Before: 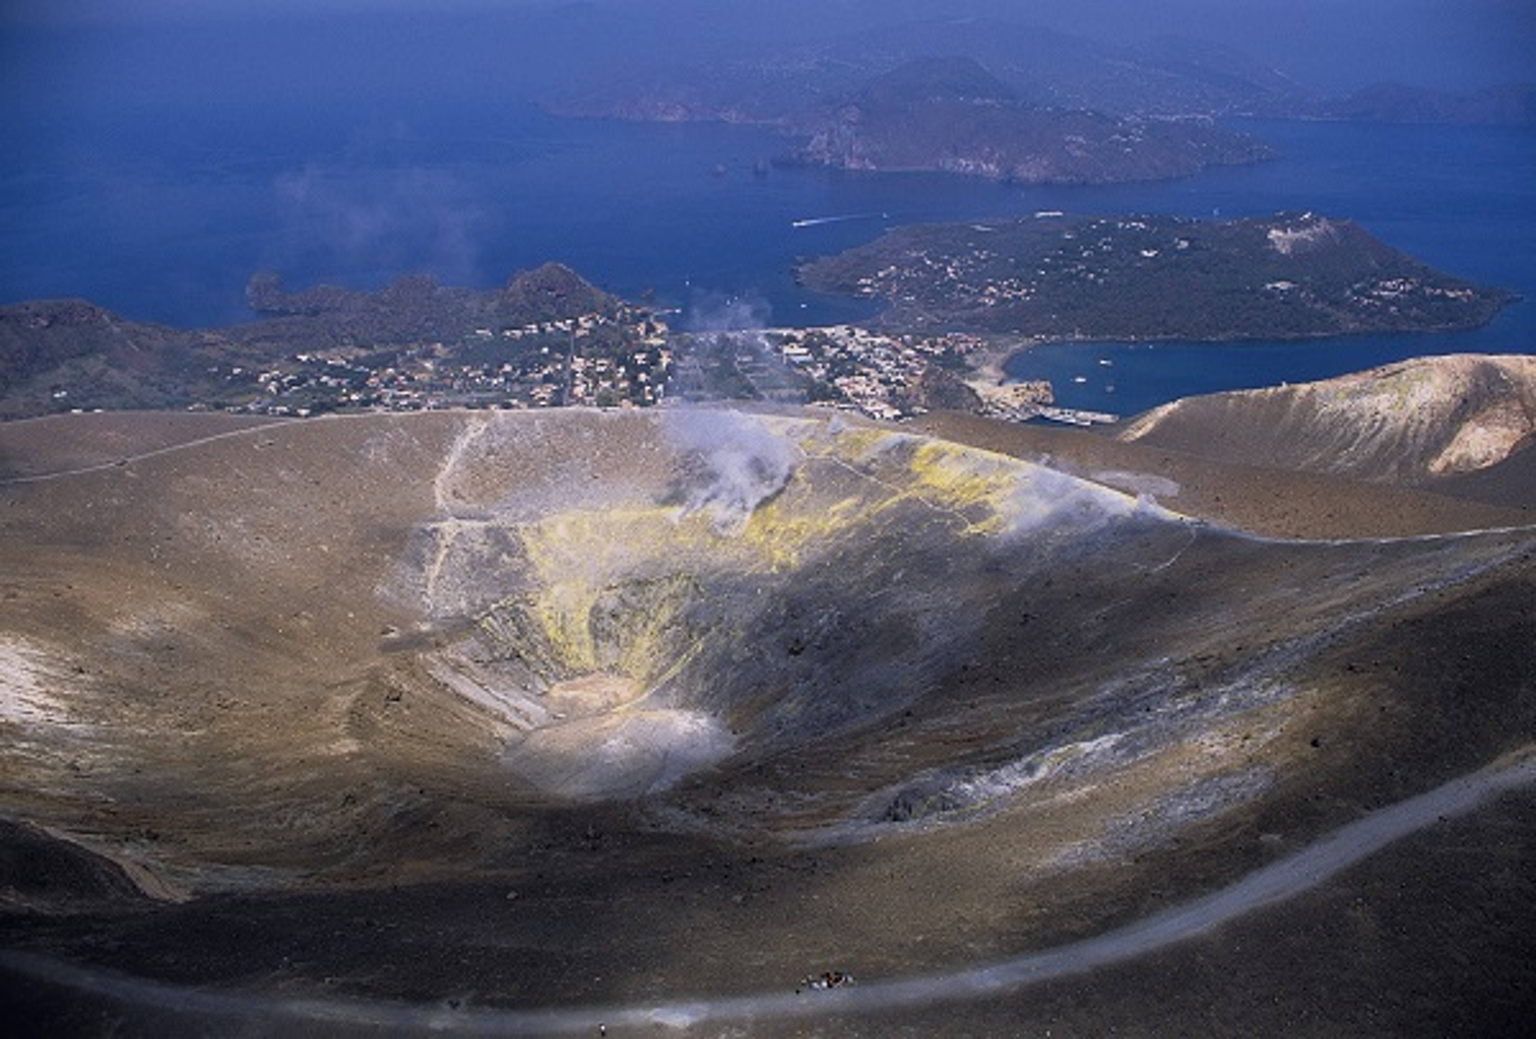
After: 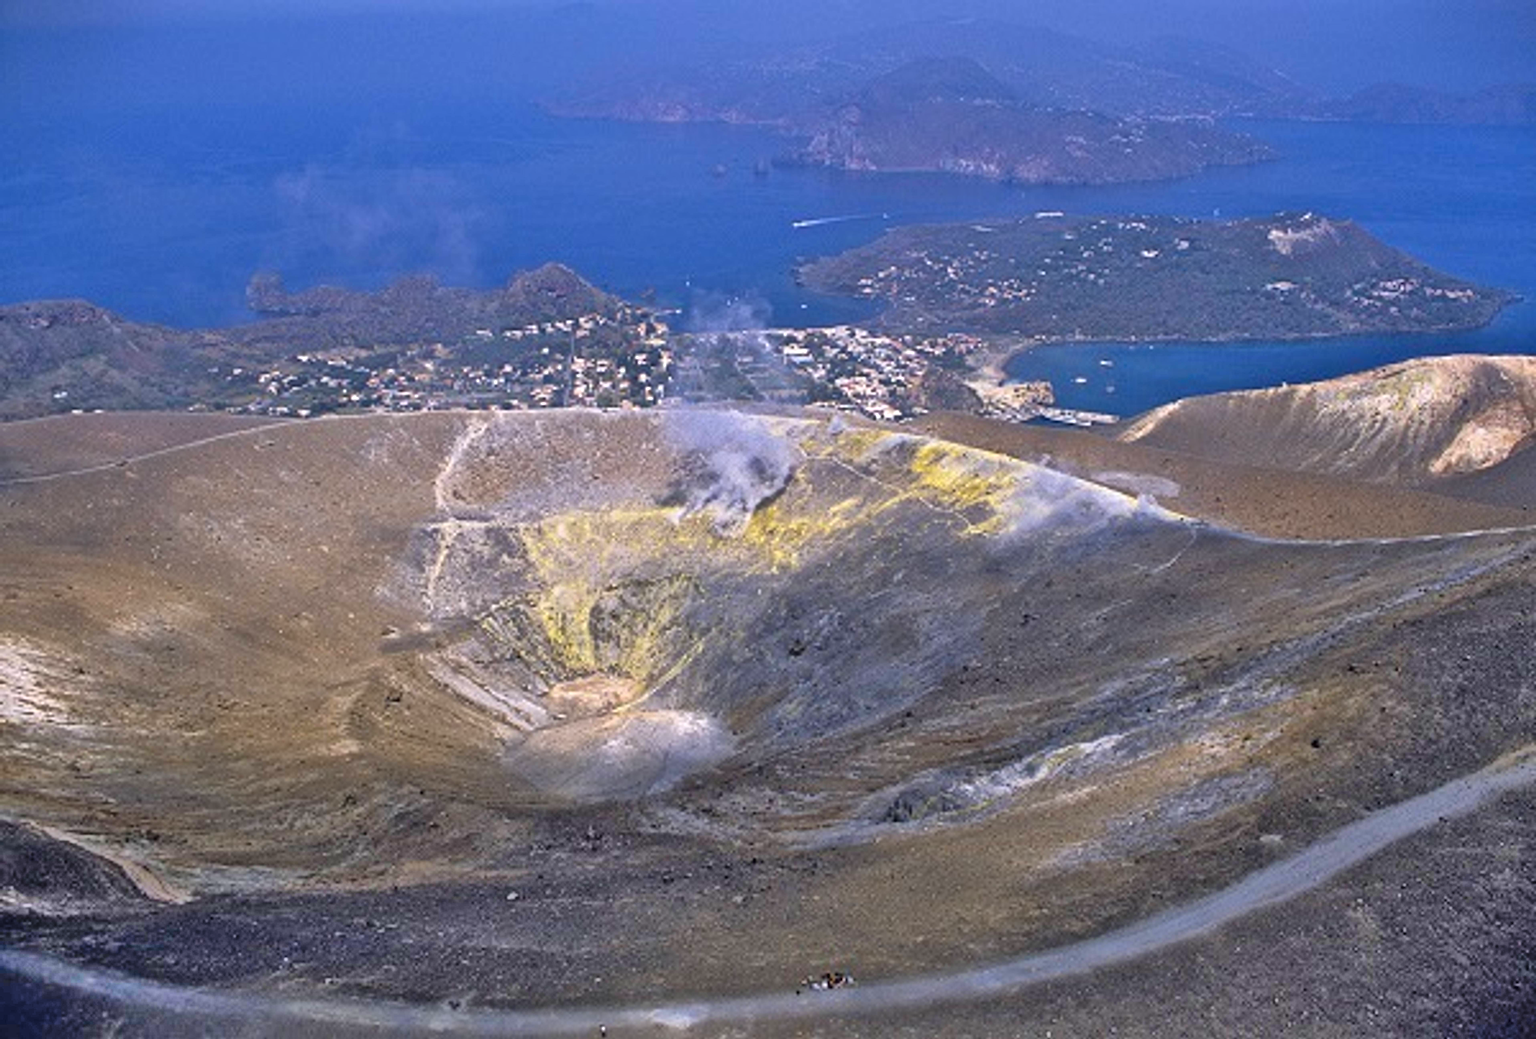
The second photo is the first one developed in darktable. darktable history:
shadows and highlights: shadows 75, highlights -60.85, soften with gaussian
tone equalizer: on, module defaults
contrast brightness saturation: saturation 0.132
exposure: exposure 0.425 EV, compensate highlight preservation false
